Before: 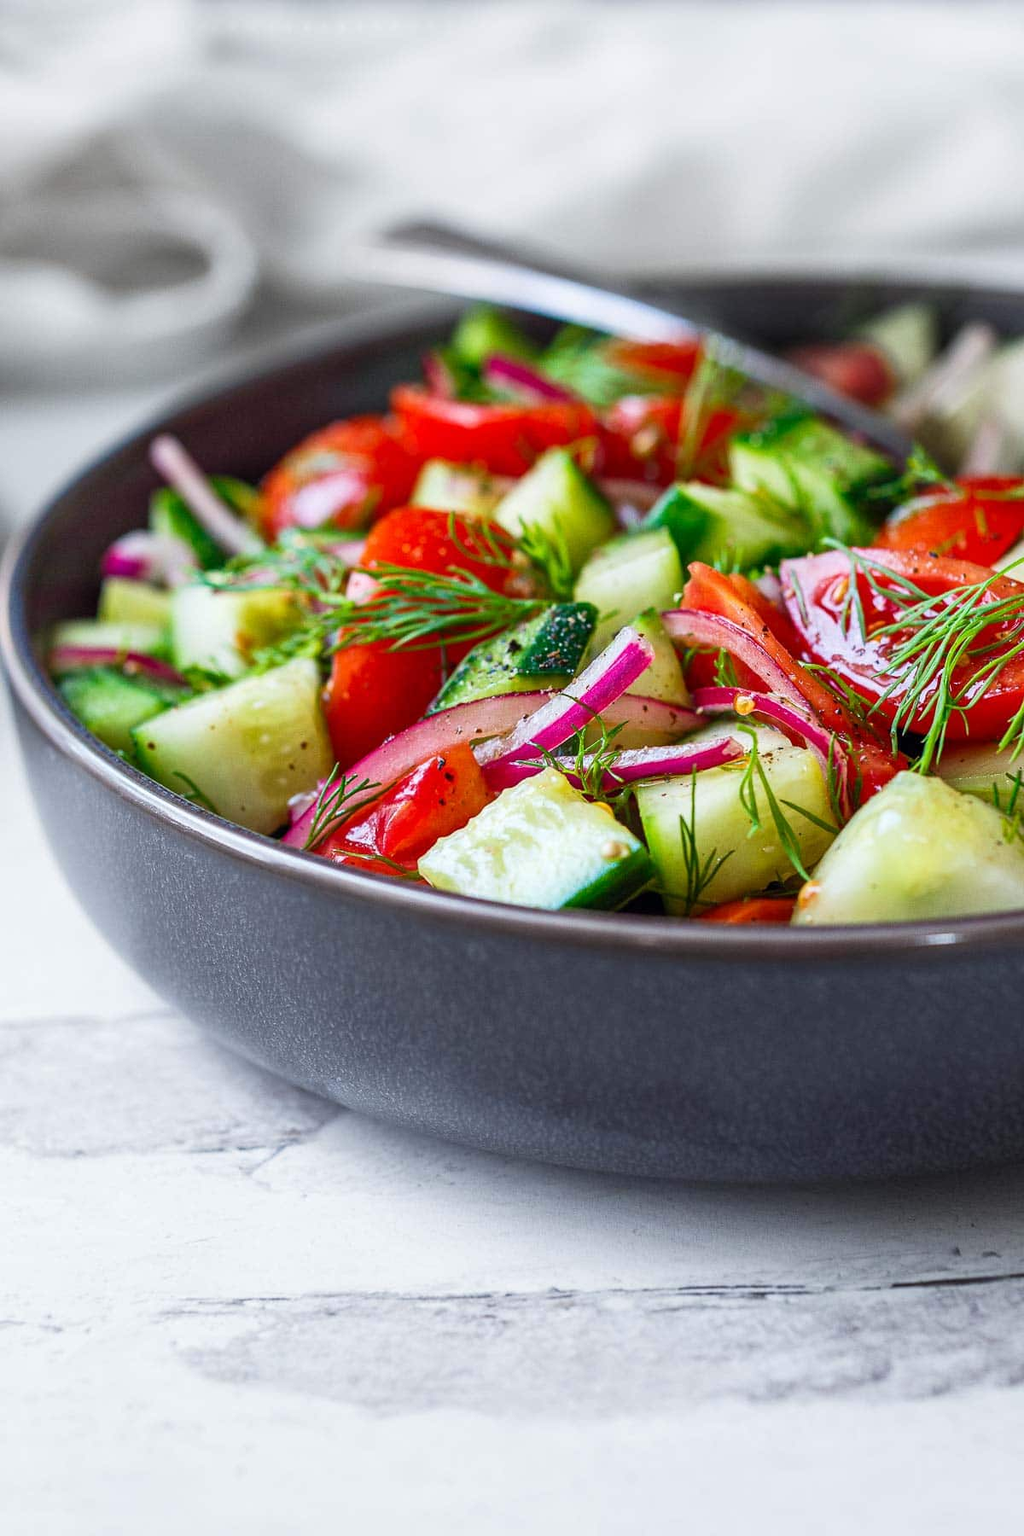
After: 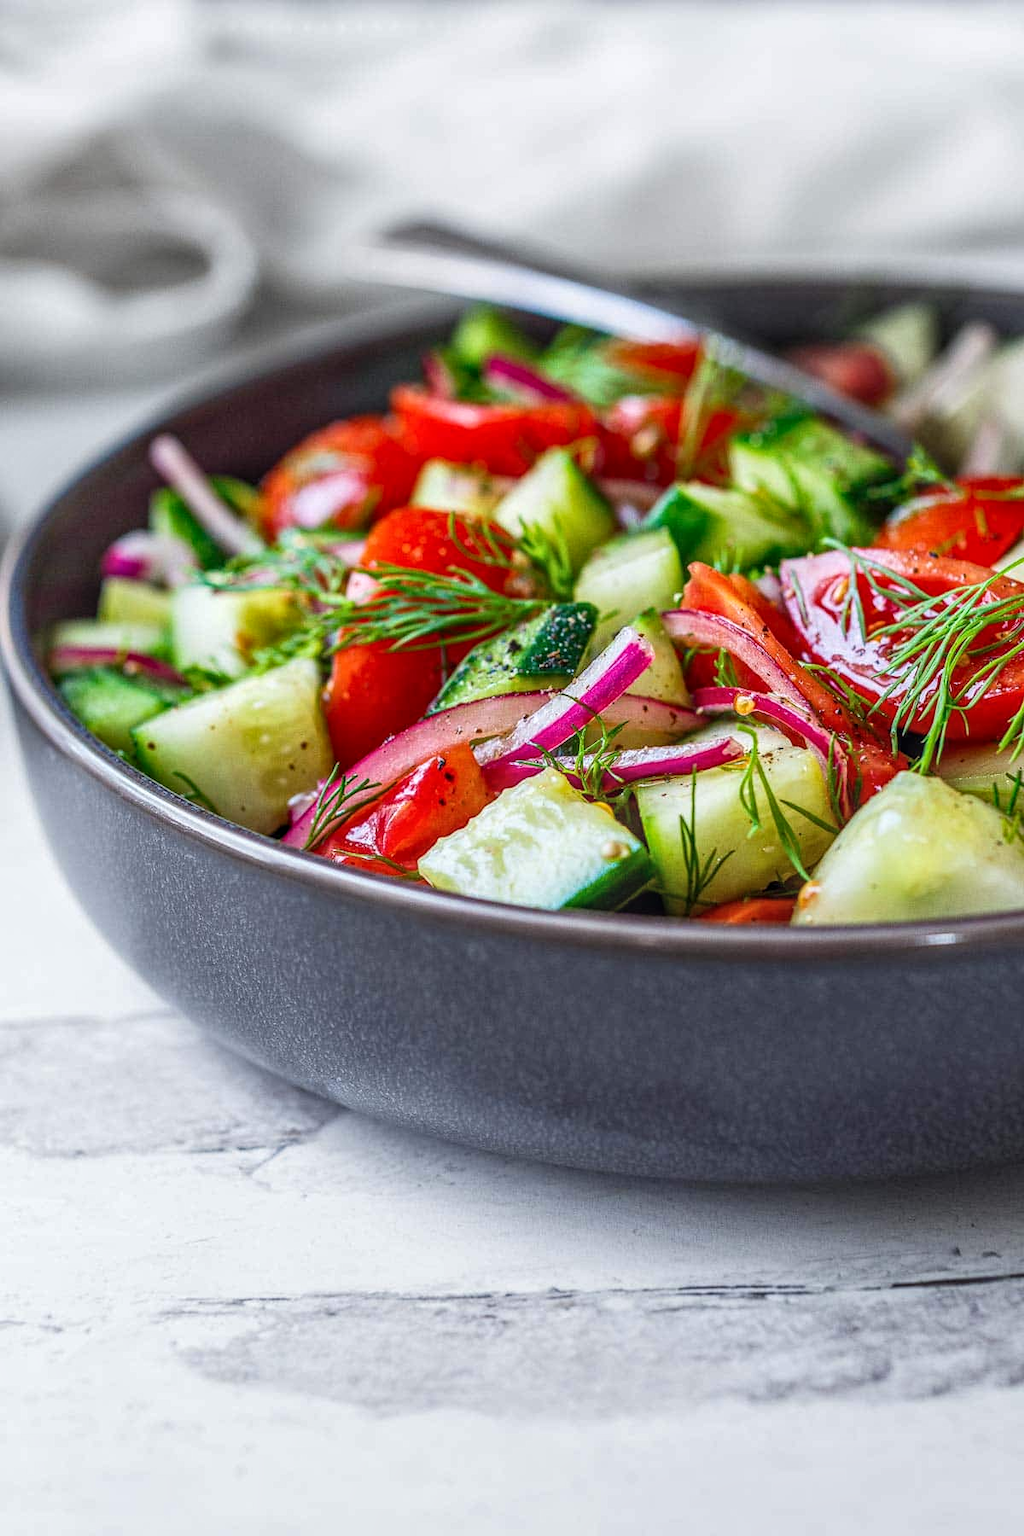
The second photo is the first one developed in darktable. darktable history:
local contrast: highlights 6%, shadows 7%, detail 133%
